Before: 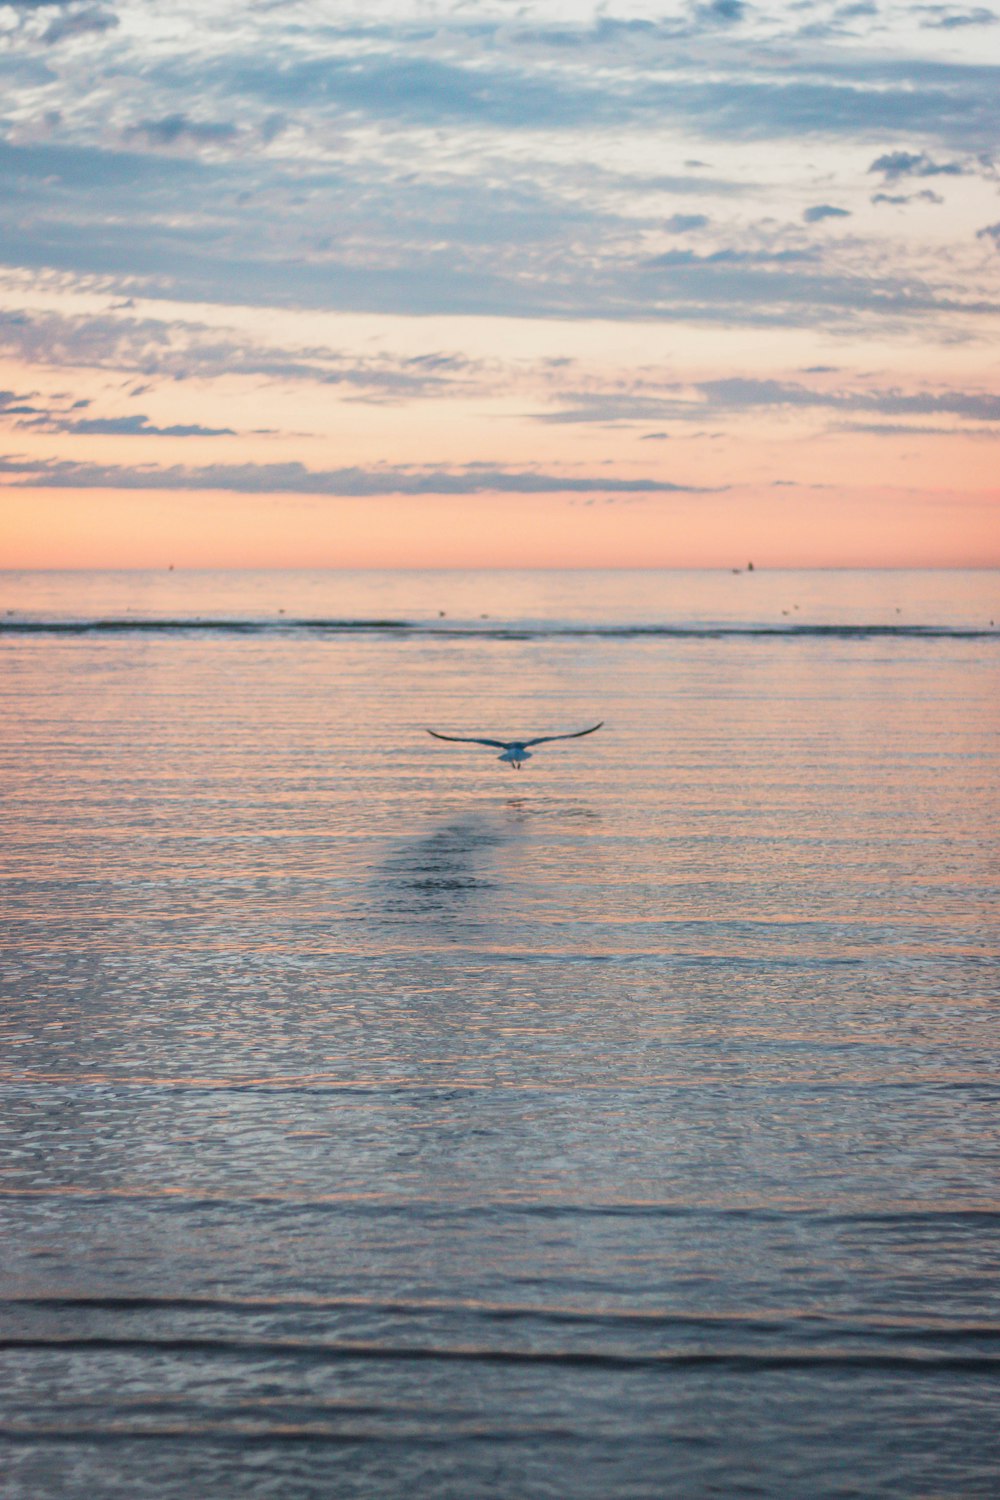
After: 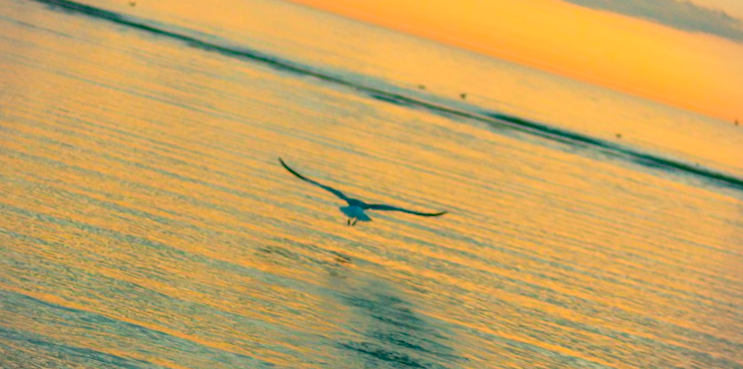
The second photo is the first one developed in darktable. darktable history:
color balance: output saturation 120%
color balance rgb: perceptual saturation grading › global saturation 25%, global vibrance 20%
vignetting: fall-off start 91%, fall-off radius 39.39%, brightness -0.182, saturation -0.3, width/height ratio 1.219, shape 1.3, dithering 8-bit output, unbound false
crop and rotate: angle 16.12°, top 30.835%, bottom 35.653%
rotate and perspective: rotation 0.8°, automatic cropping off
color correction: highlights a* 5.62, highlights b* 33.57, shadows a* -25.86, shadows b* 4.02
